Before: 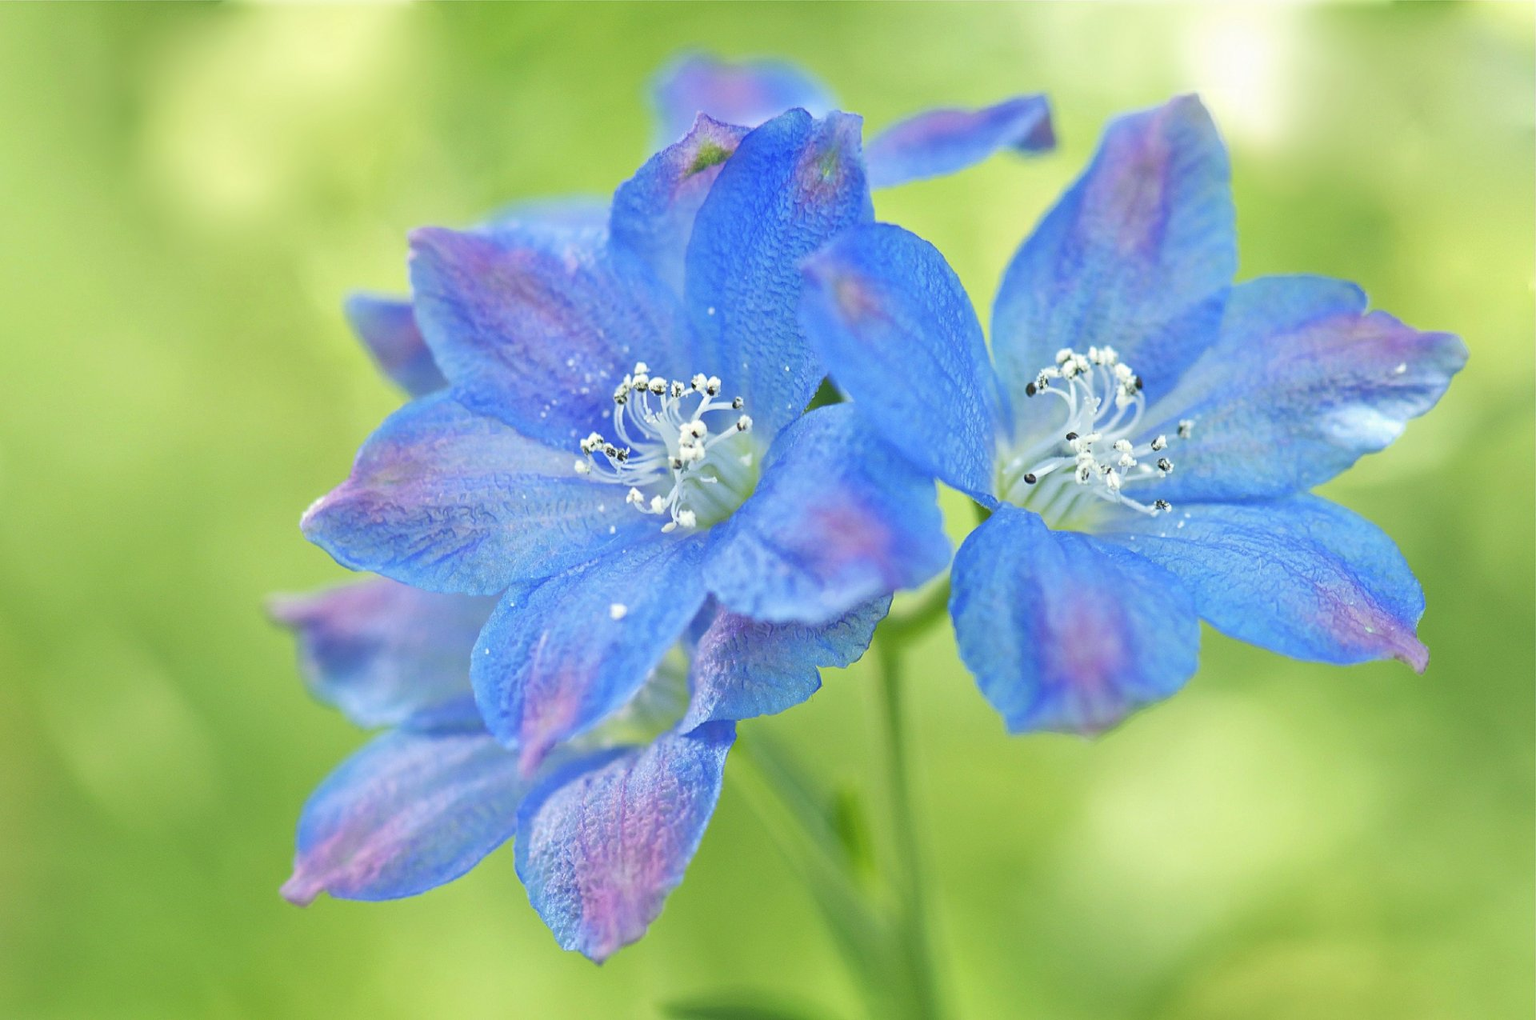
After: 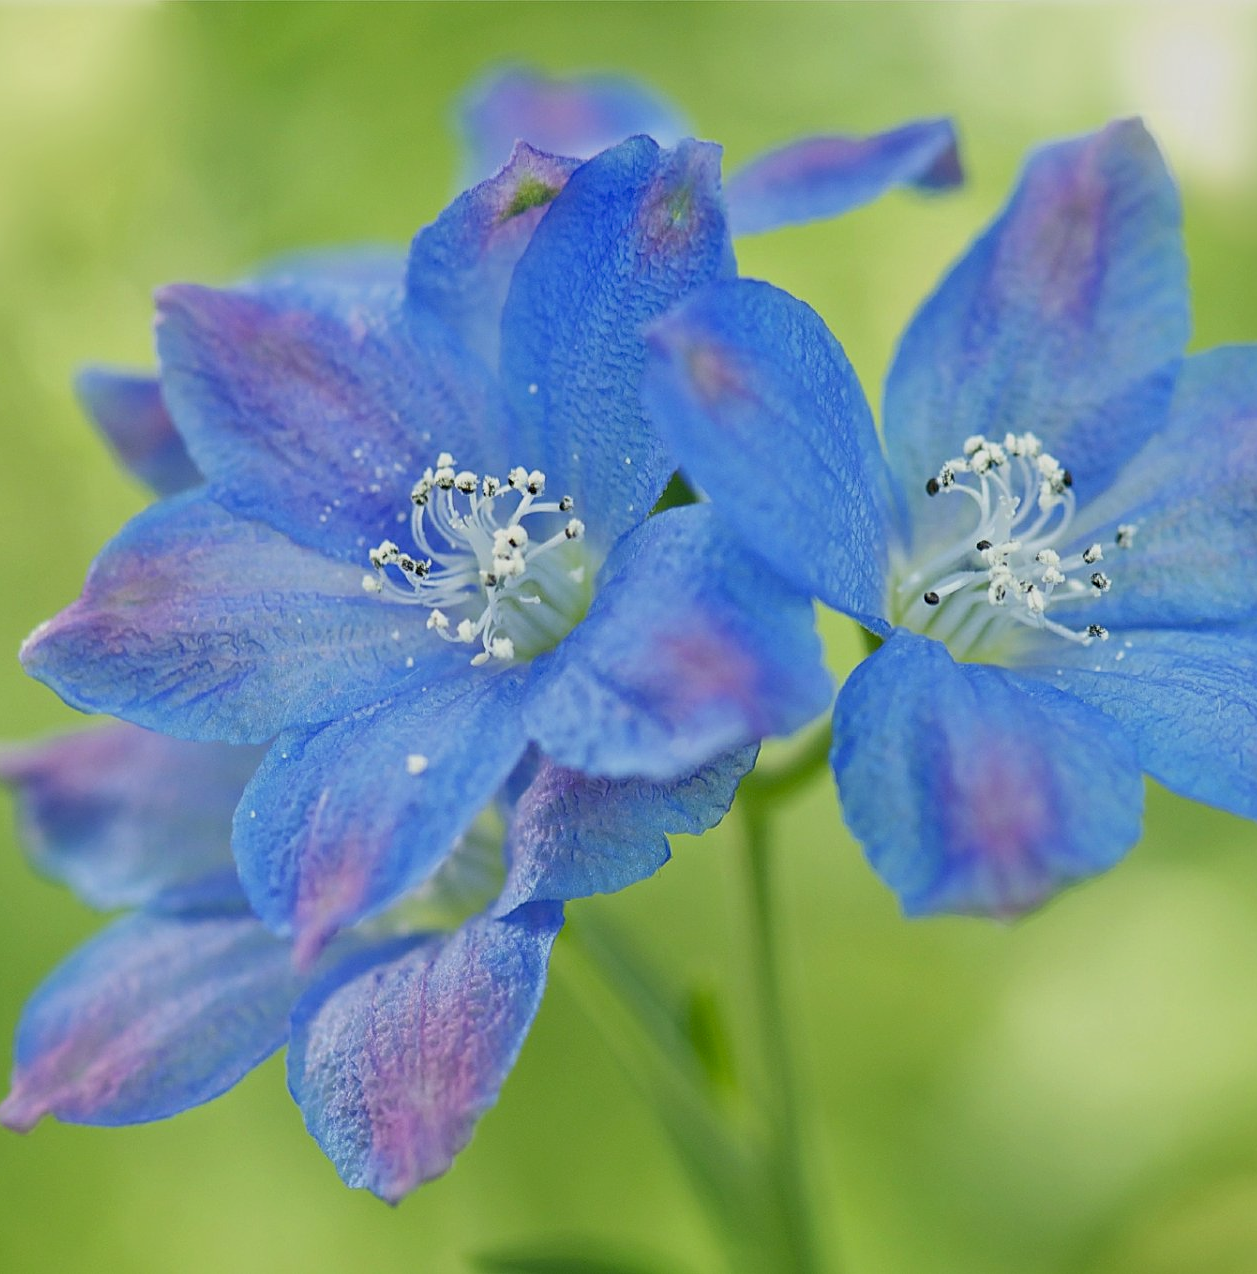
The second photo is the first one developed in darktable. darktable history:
sharpen: amount 0.211
crop and rotate: left 18.59%, right 15.913%
exposure: black level correction 0.011, exposure -0.48 EV, compensate exposure bias true, compensate highlight preservation false
